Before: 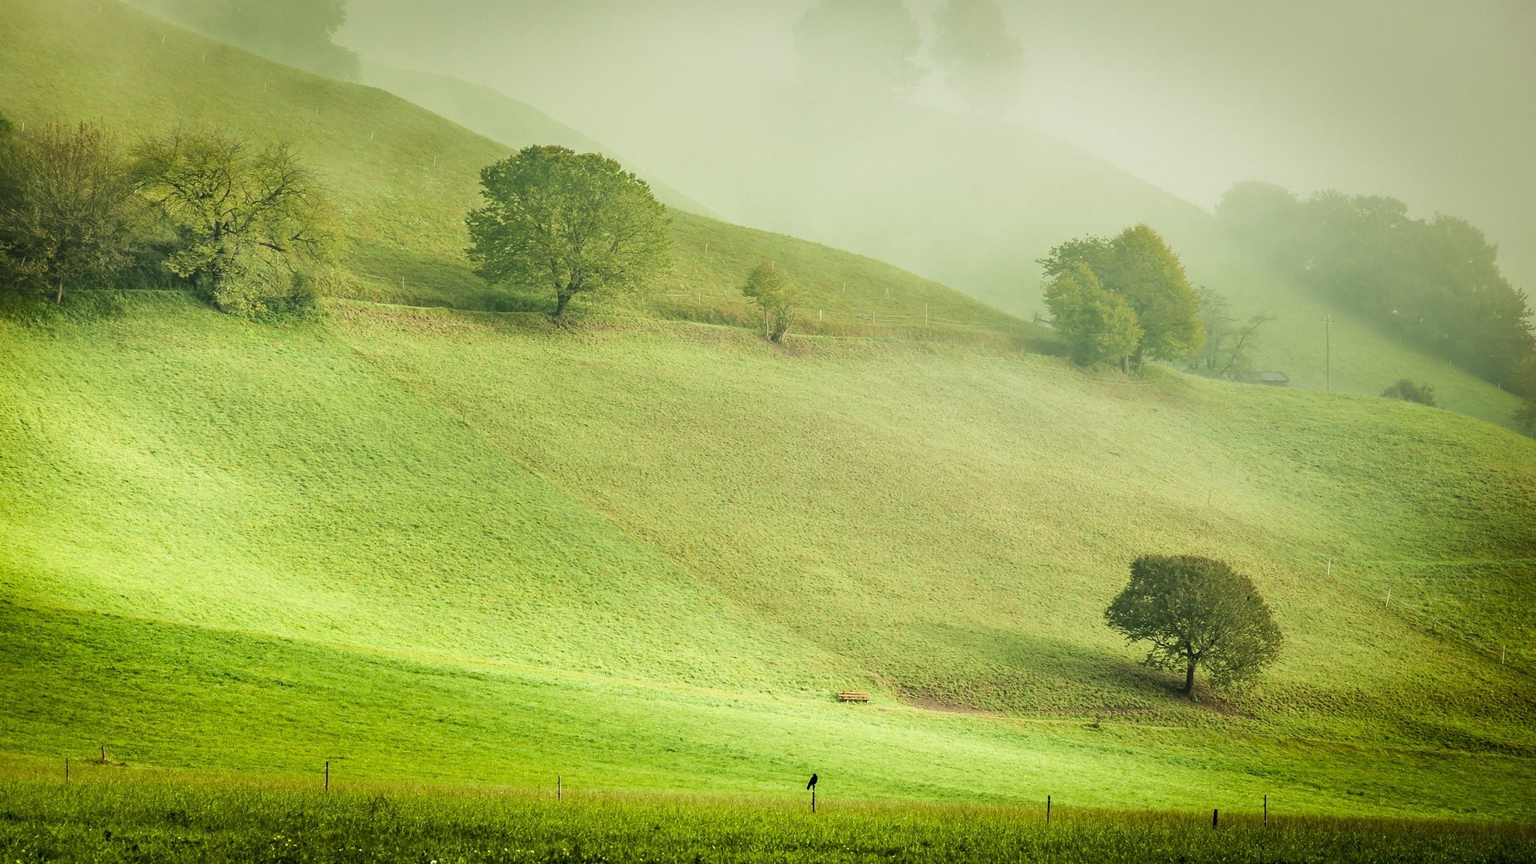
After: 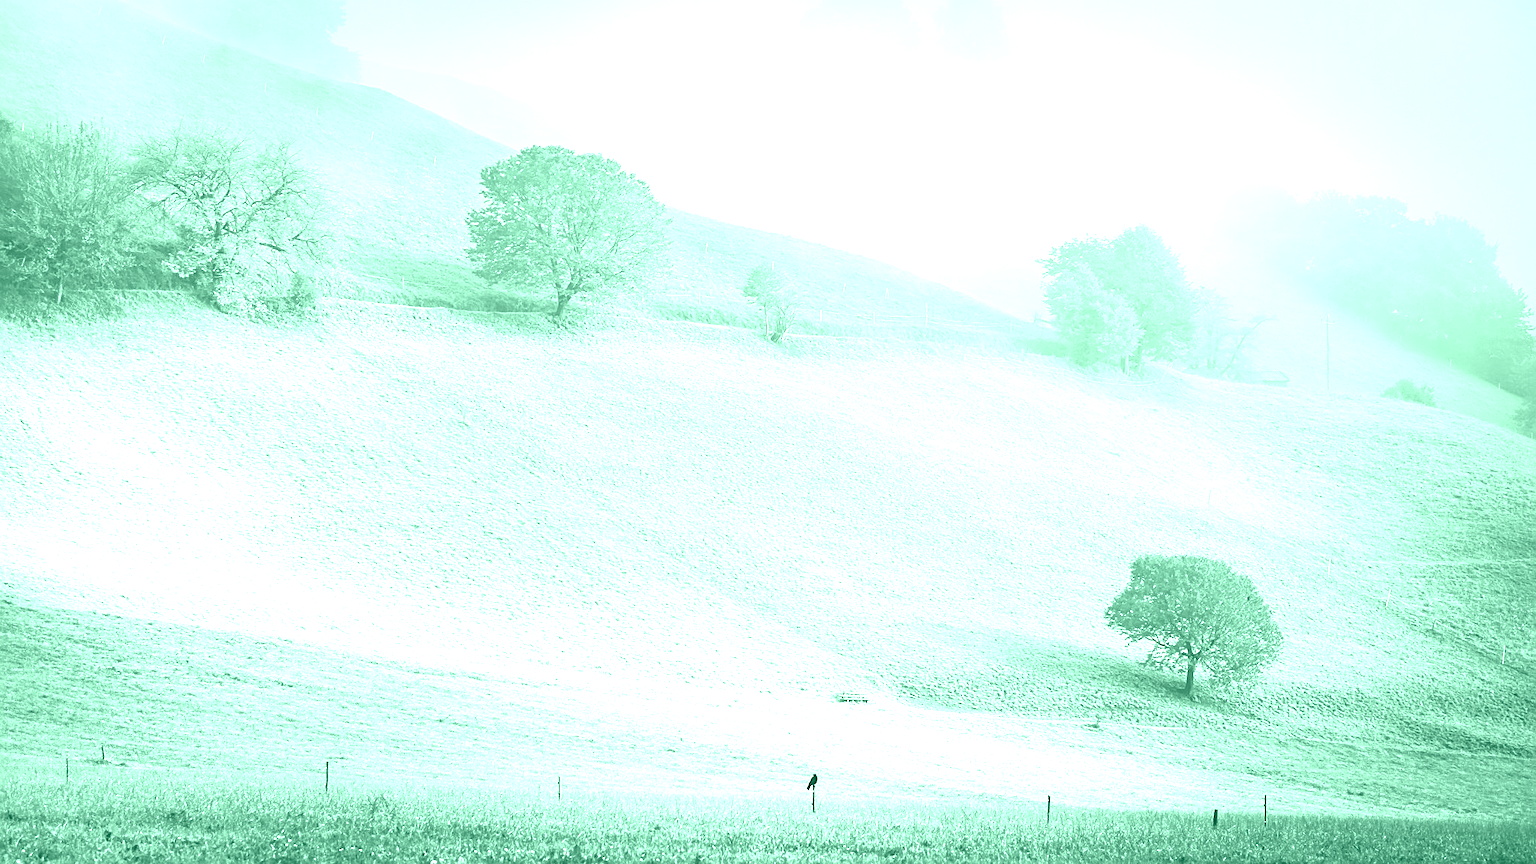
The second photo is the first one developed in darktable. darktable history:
colorize: hue 147.6°, saturation 65%, lightness 21.64%
sharpen: on, module defaults
exposure: exposure 3 EV, compensate highlight preservation false
